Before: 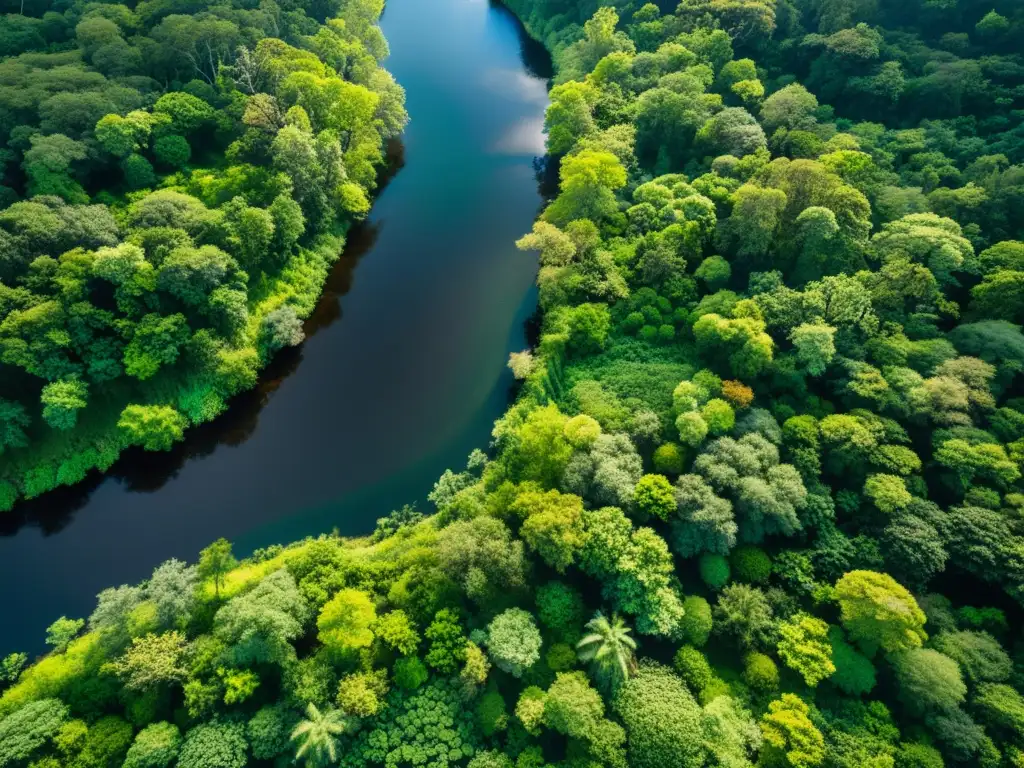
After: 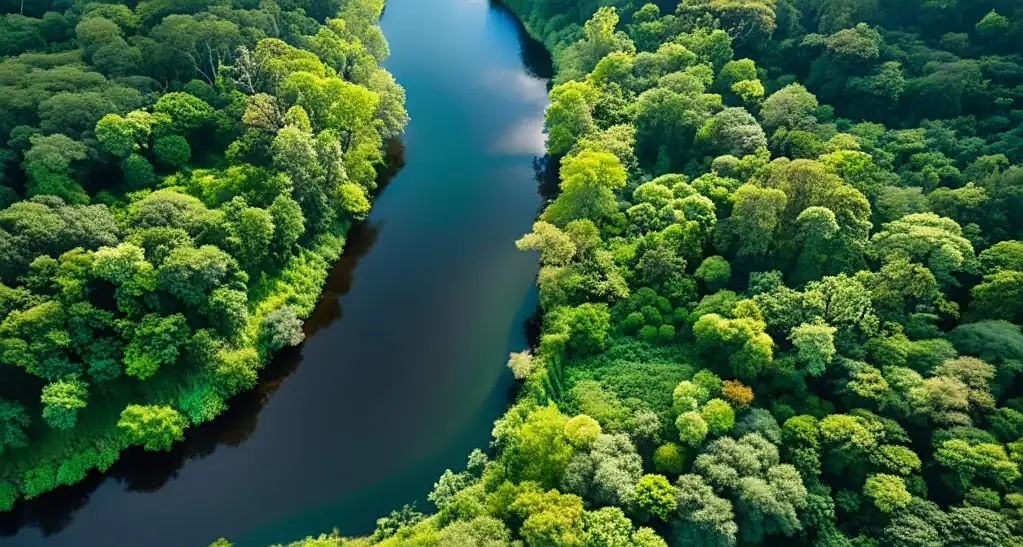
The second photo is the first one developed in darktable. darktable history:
crop: right 0%, bottom 28.647%
sharpen: on, module defaults
